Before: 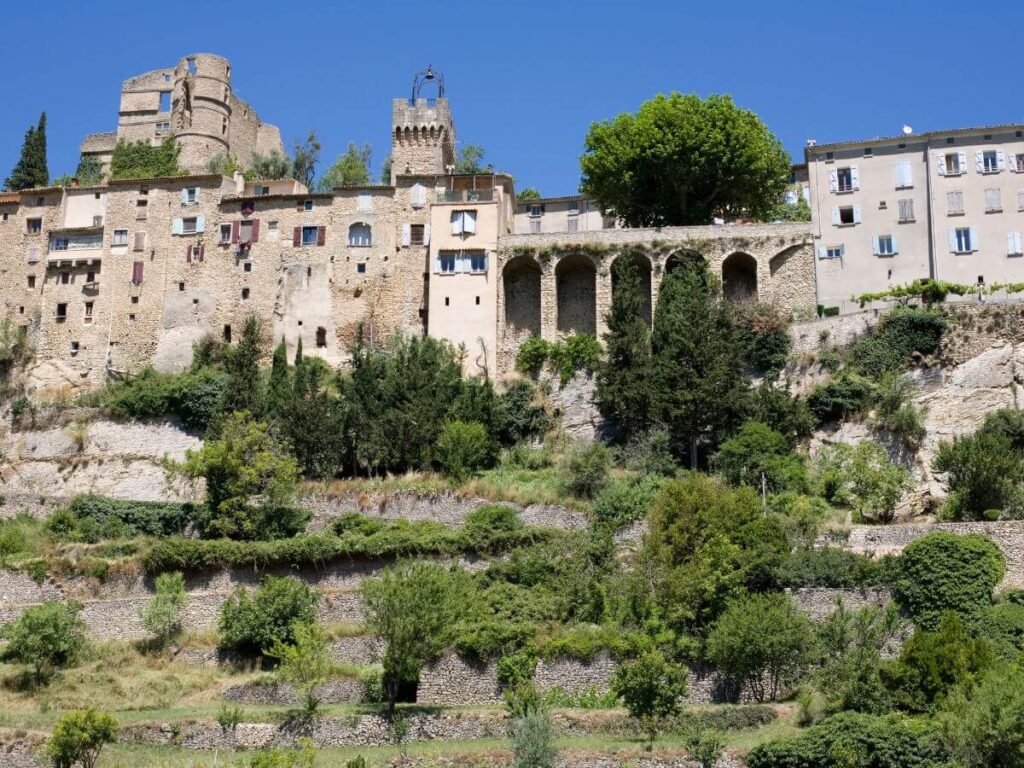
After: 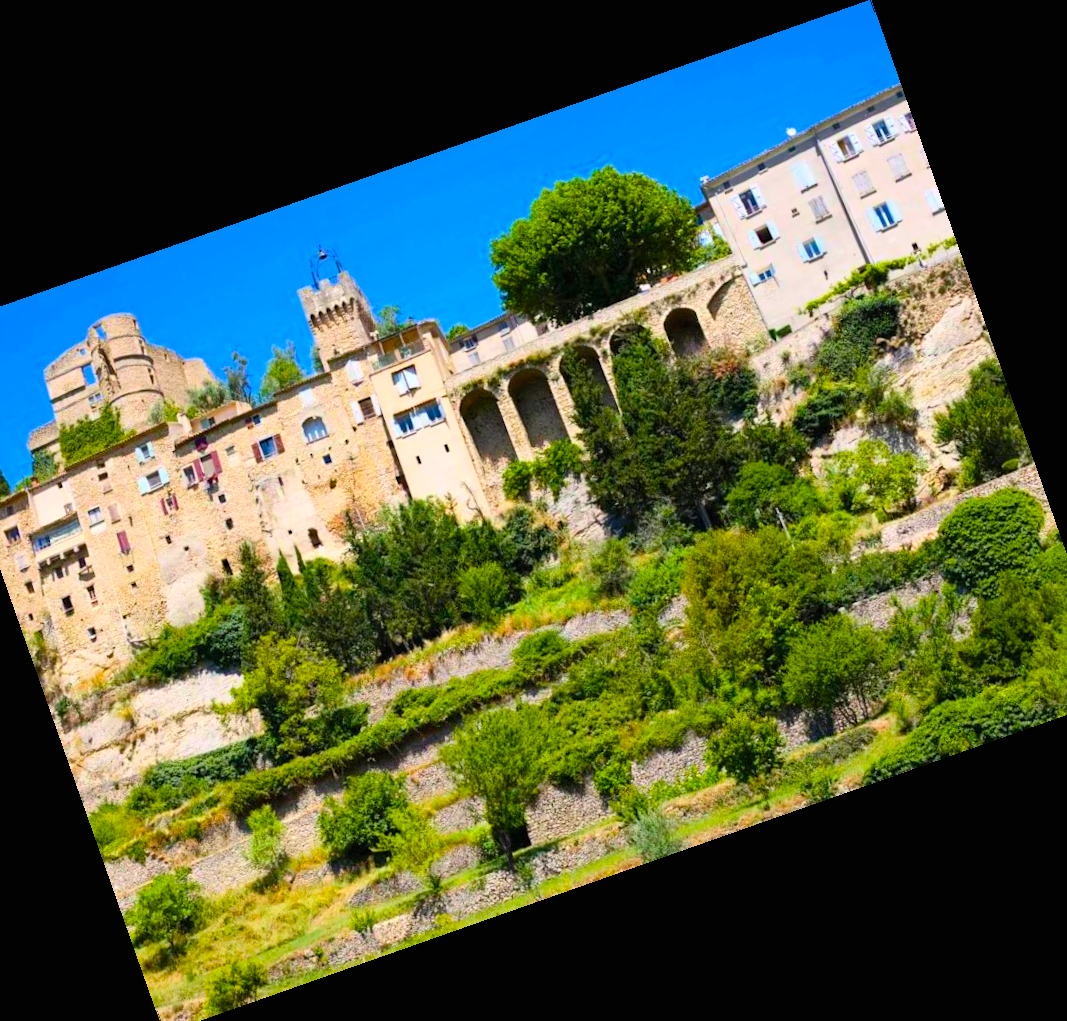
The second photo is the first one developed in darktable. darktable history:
tone equalizer: on, module defaults
color balance rgb: perceptual saturation grading › global saturation 100%
exposure: black level correction 0, compensate exposure bias true, compensate highlight preservation false
contrast brightness saturation: contrast 0.2, brightness 0.16, saturation 0.22
crop and rotate: angle 19.43°, left 6.812%, right 4.125%, bottom 1.087%
rotate and perspective: rotation -1.32°, lens shift (horizontal) -0.031, crop left 0.015, crop right 0.985, crop top 0.047, crop bottom 0.982
